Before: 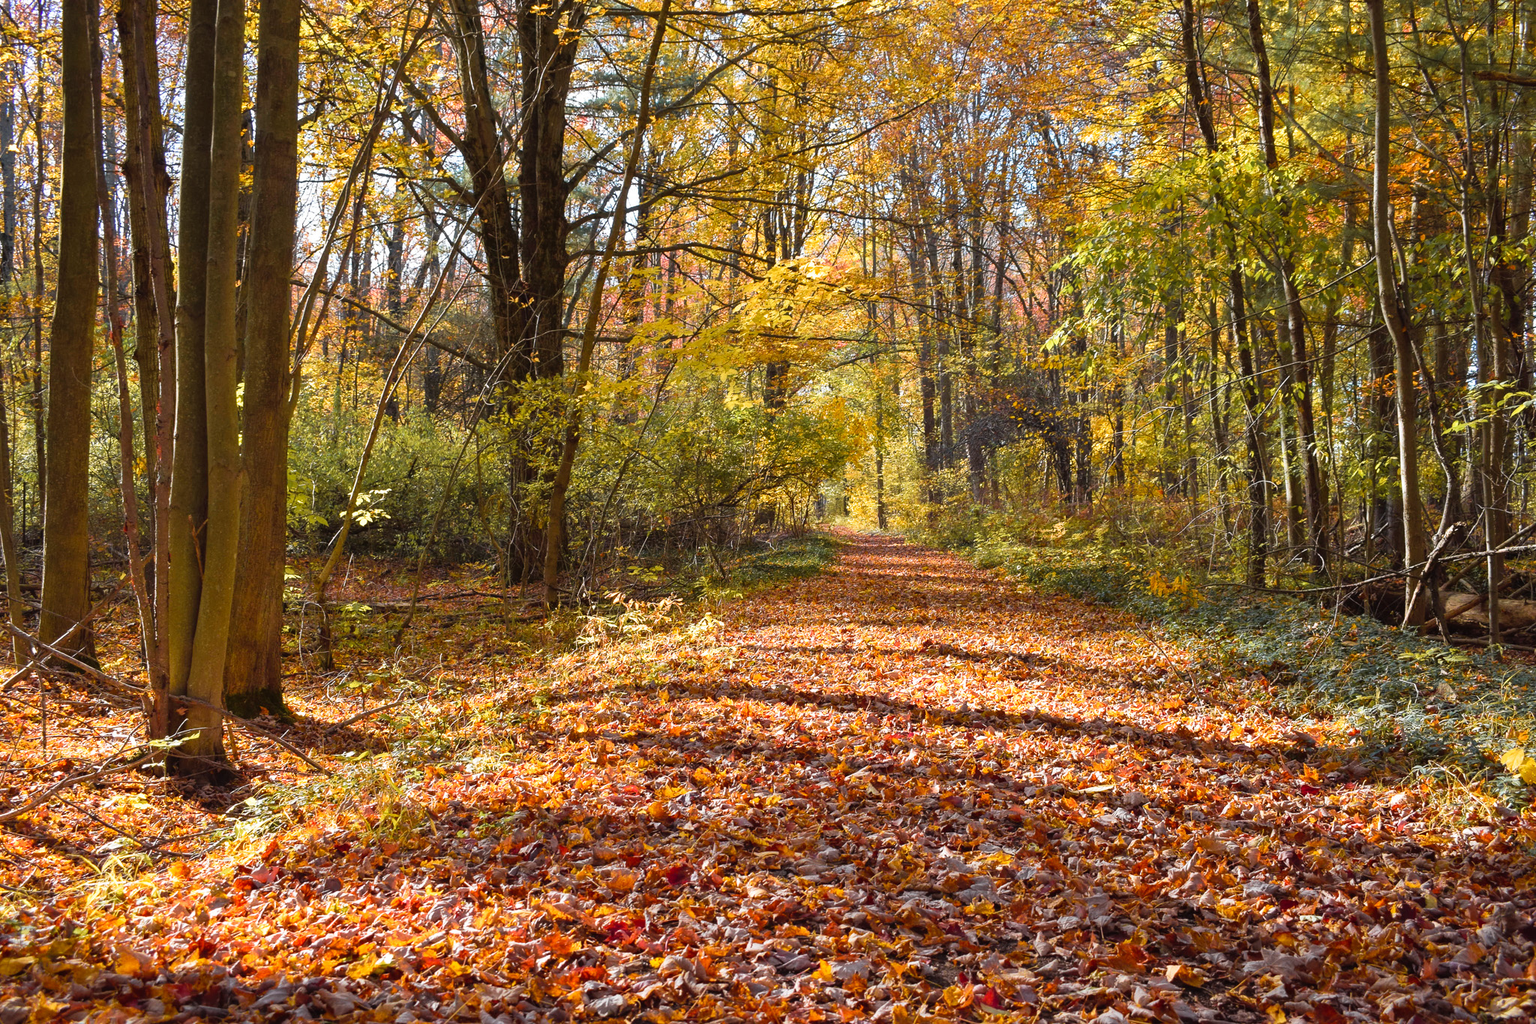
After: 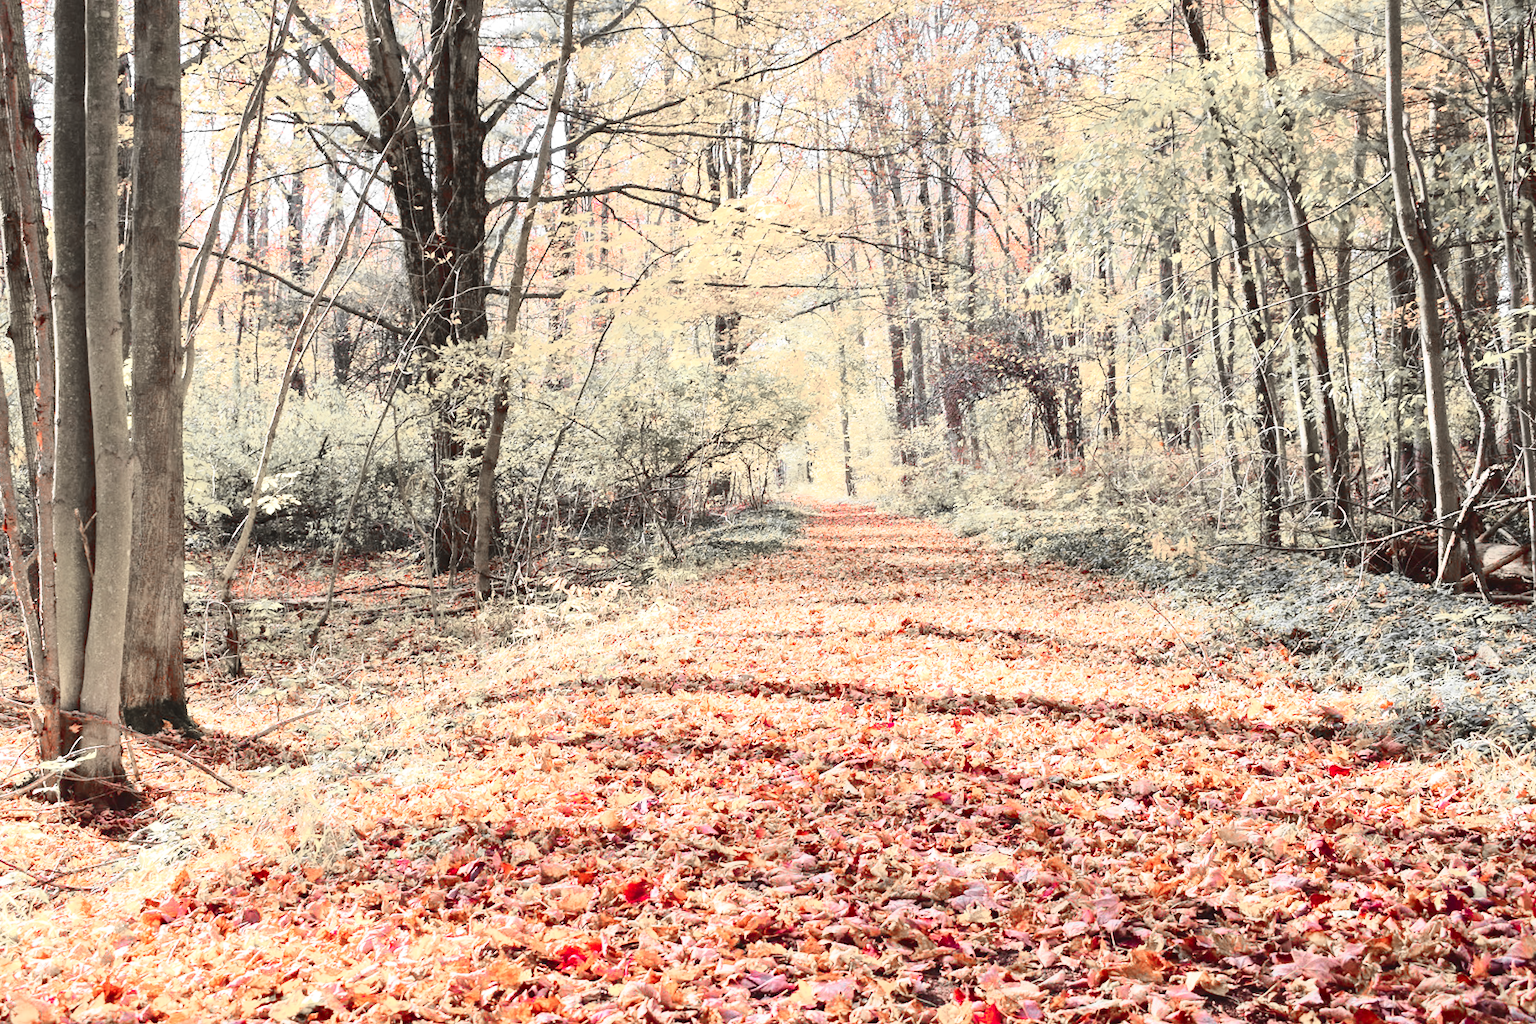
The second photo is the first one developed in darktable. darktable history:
crop and rotate: angle 2.08°, left 5.748%, top 5.713%
exposure: exposure 0.945 EV, compensate exposure bias true, compensate highlight preservation false
tone curve: curves: ch0 [(0, 0.026) (0.146, 0.158) (0.272, 0.34) (0.434, 0.625) (0.676, 0.871) (0.994, 0.955)], color space Lab, independent channels, preserve colors none
color zones: curves: ch1 [(0, 0.831) (0.08, 0.771) (0.157, 0.268) (0.241, 0.207) (0.562, -0.005) (0.714, -0.013) (0.876, 0.01) (1, 0.831)], mix 20.44%
